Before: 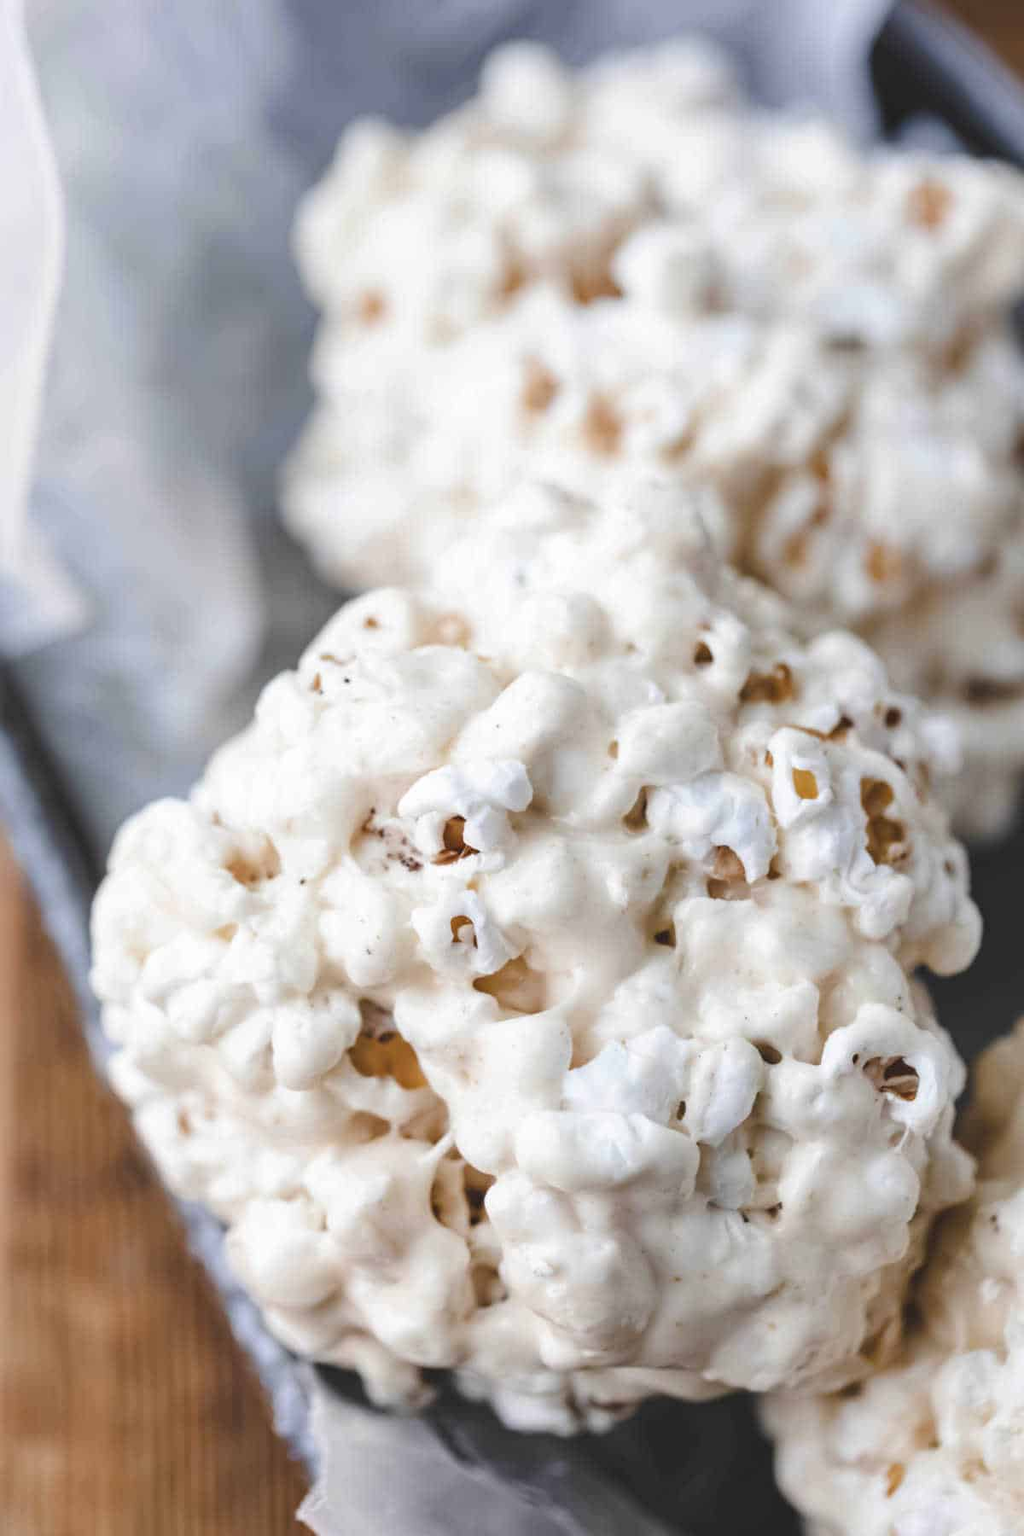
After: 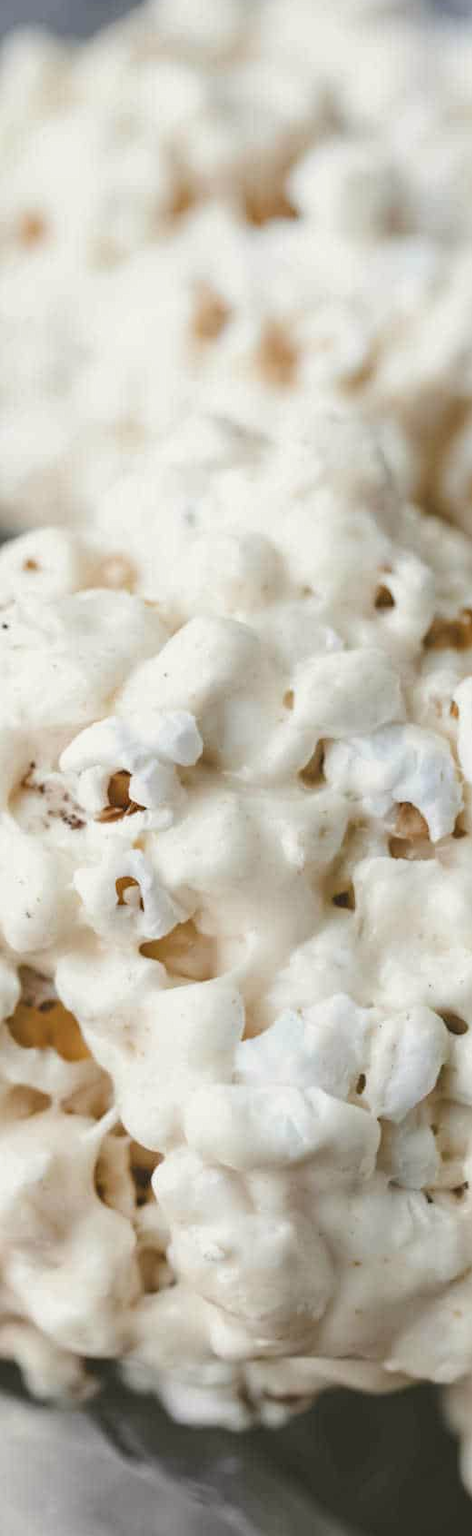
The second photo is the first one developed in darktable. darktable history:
crop: left 33.452%, top 6.025%, right 23.155%
color balance: mode lift, gamma, gain (sRGB), lift [1.04, 1, 1, 0.97], gamma [1.01, 1, 1, 0.97], gain [0.96, 1, 1, 0.97]
